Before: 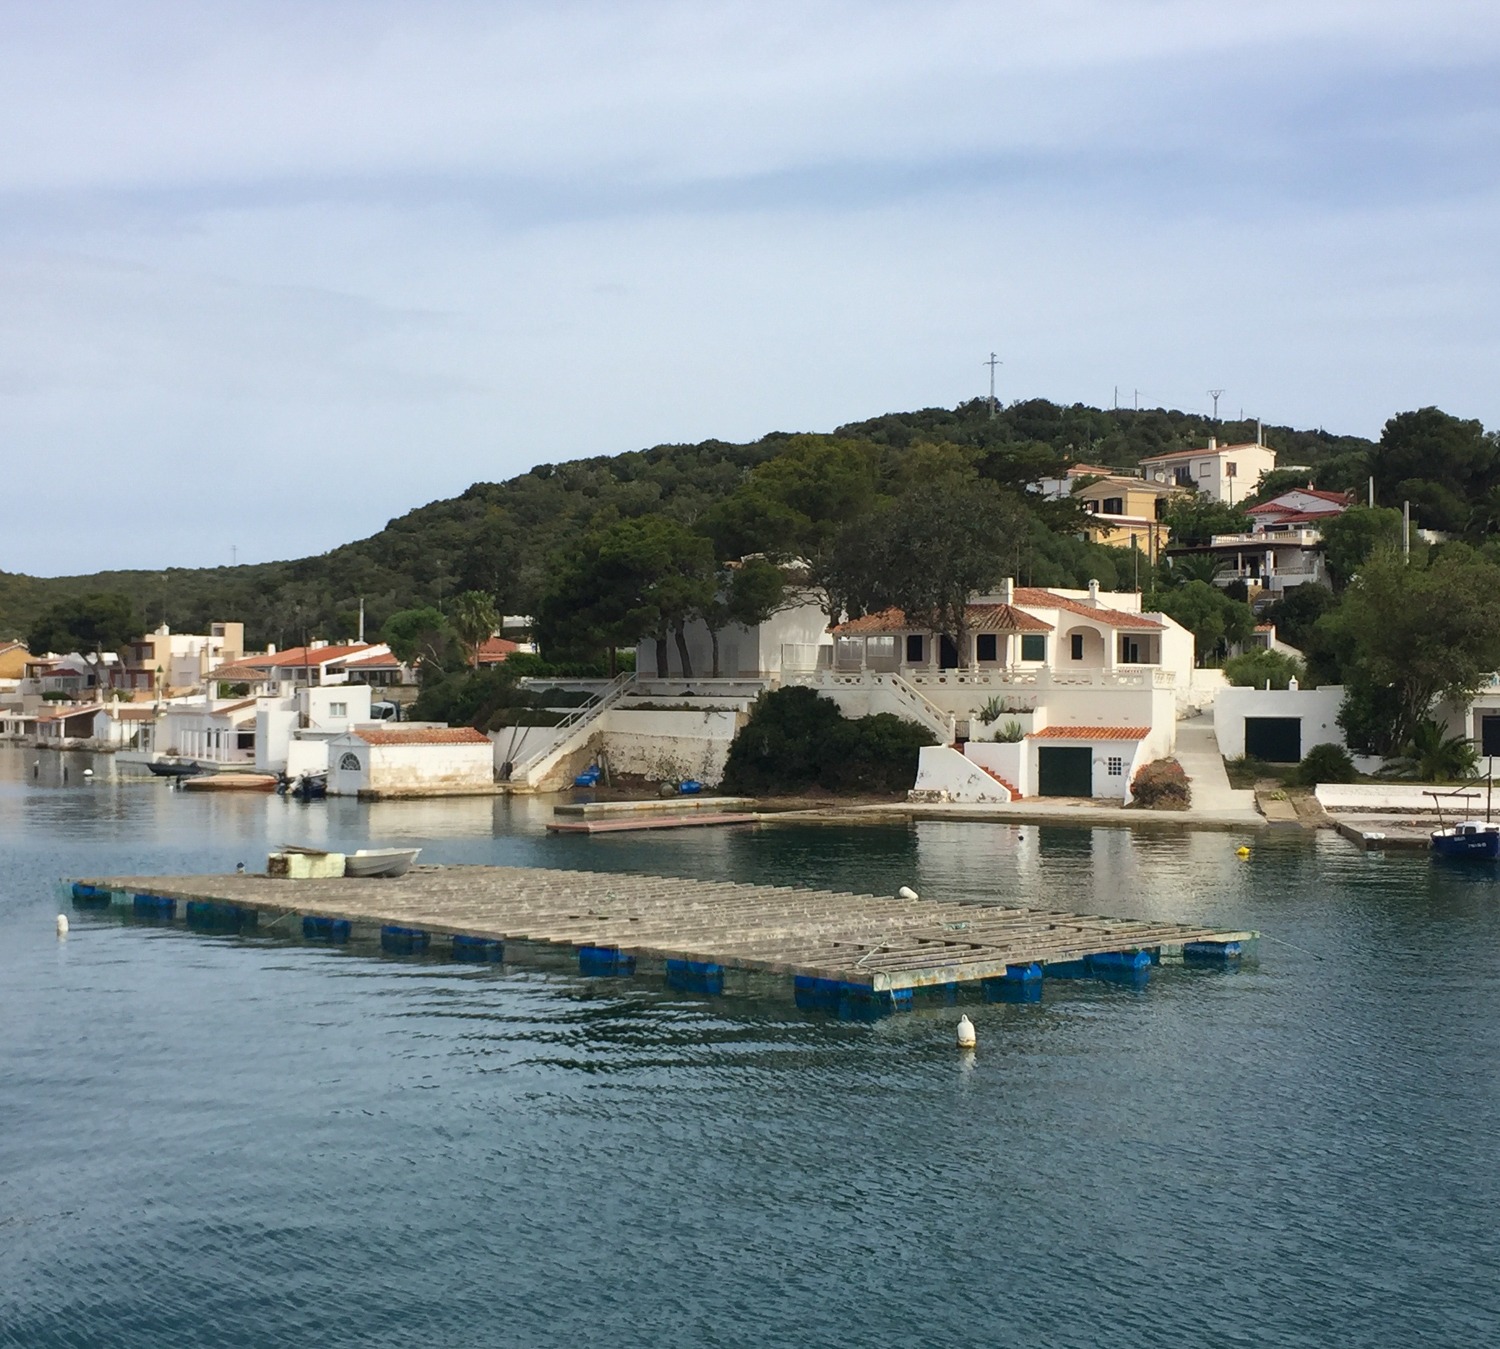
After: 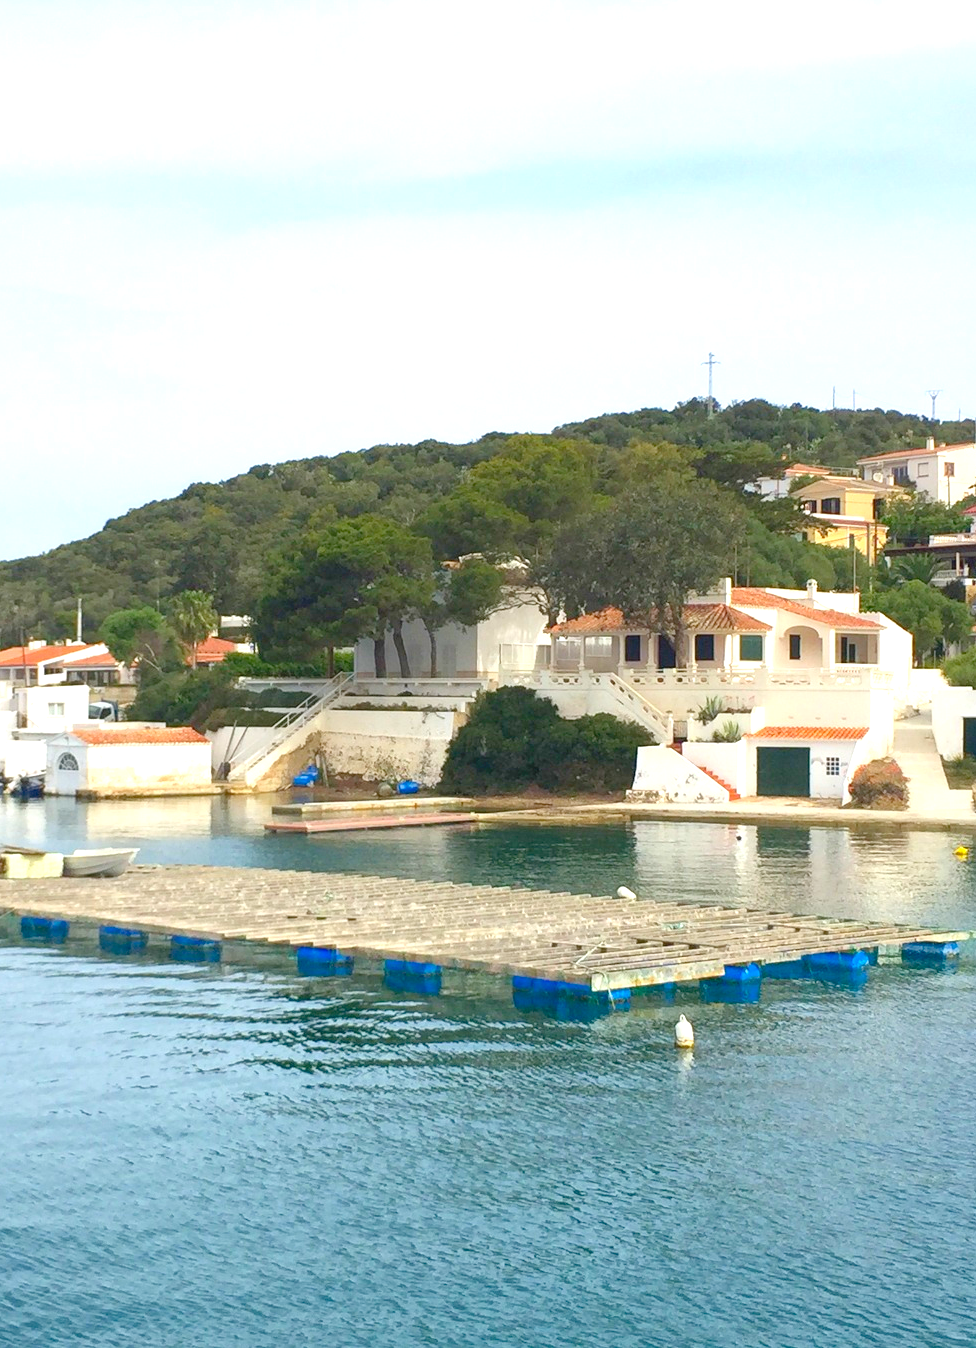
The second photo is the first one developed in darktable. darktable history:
exposure: compensate highlight preservation false
color balance rgb: perceptual saturation grading › global saturation 0.824%, perceptual brilliance grading › global brilliance 18.463%, global vibrance 20%
levels: white 90.67%, levels [0, 0.397, 0.955]
crop and rotate: left 18.8%, right 16.088%
